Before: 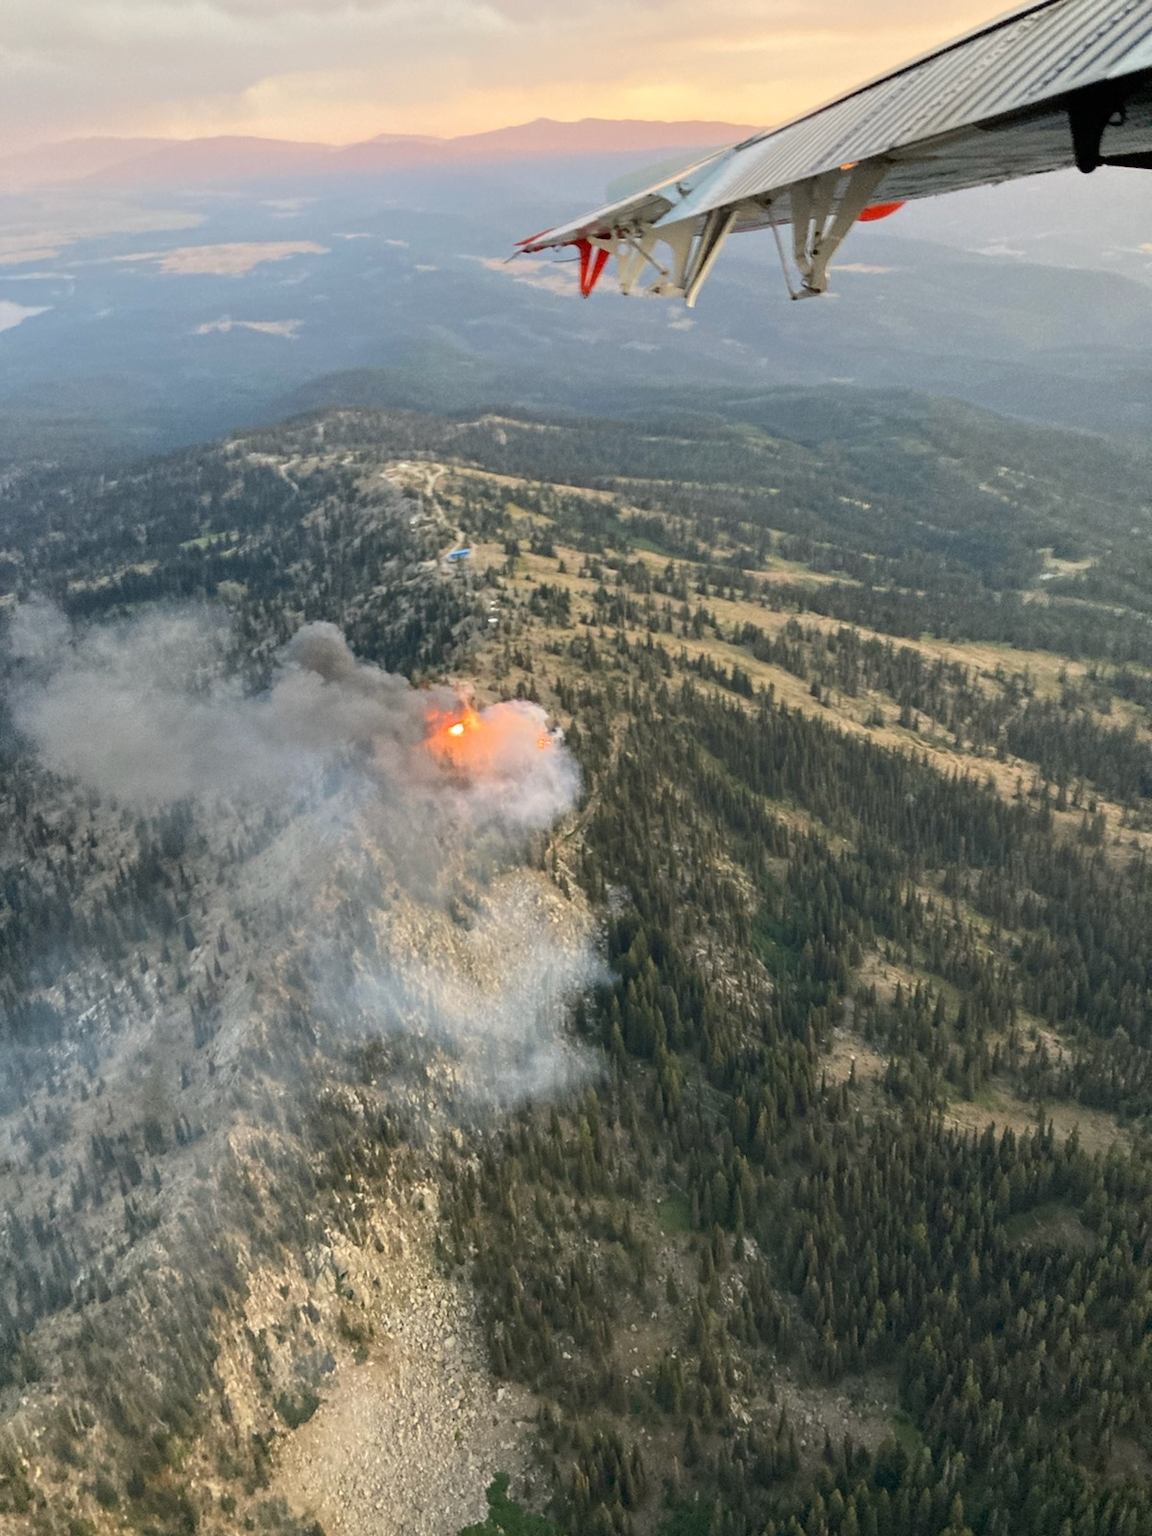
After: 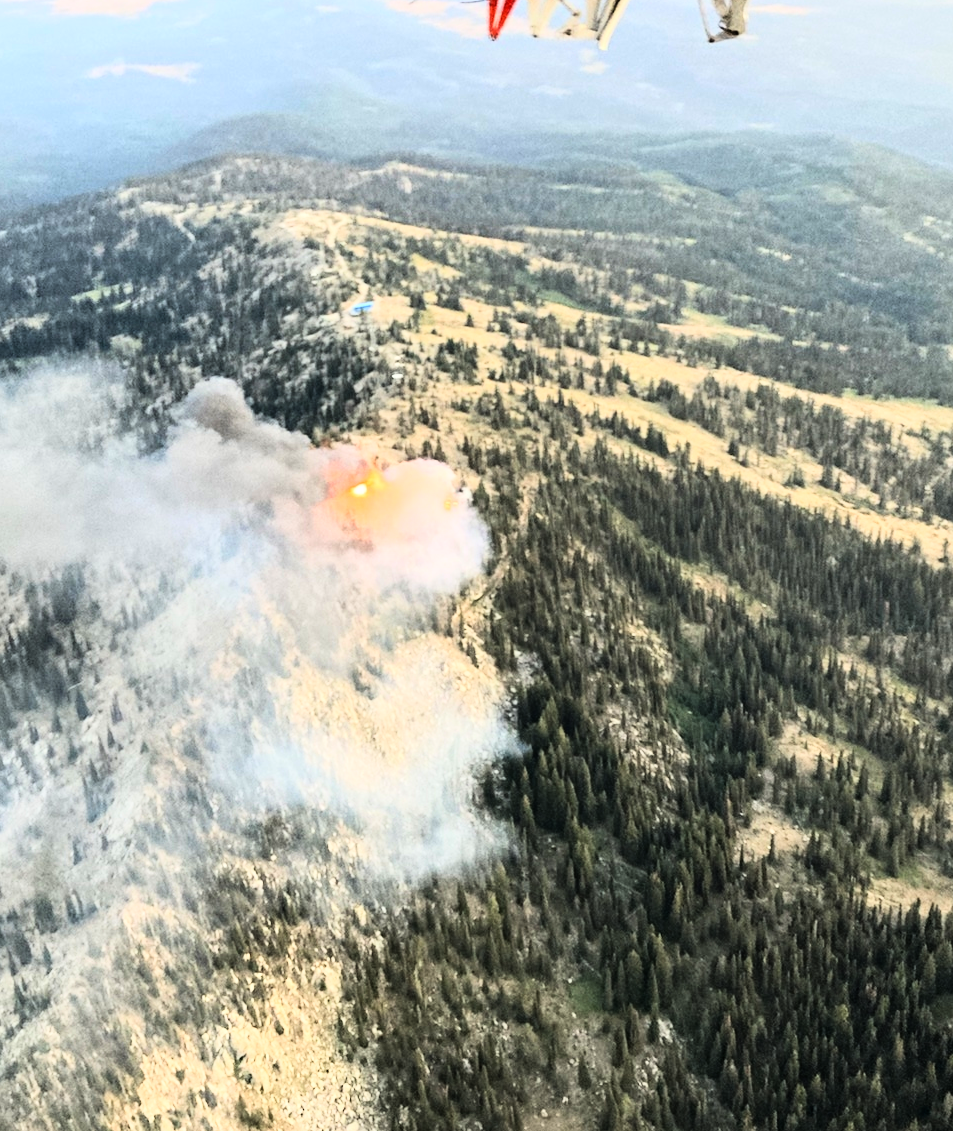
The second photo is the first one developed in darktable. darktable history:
crop: left 9.712%, top 16.928%, right 10.845%, bottom 12.332%
rgb curve: curves: ch0 [(0, 0) (0.21, 0.15) (0.24, 0.21) (0.5, 0.75) (0.75, 0.96) (0.89, 0.99) (1, 1)]; ch1 [(0, 0.02) (0.21, 0.13) (0.25, 0.2) (0.5, 0.67) (0.75, 0.9) (0.89, 0.97) (1, 1)]; ch2 [(0, 0.02) (0.21, 0.13) (0.25, 0.2) (0.5, 0.67) (0.75, 0.9) (0.89, 0.97) (1, 1)], compensate middle gray true
